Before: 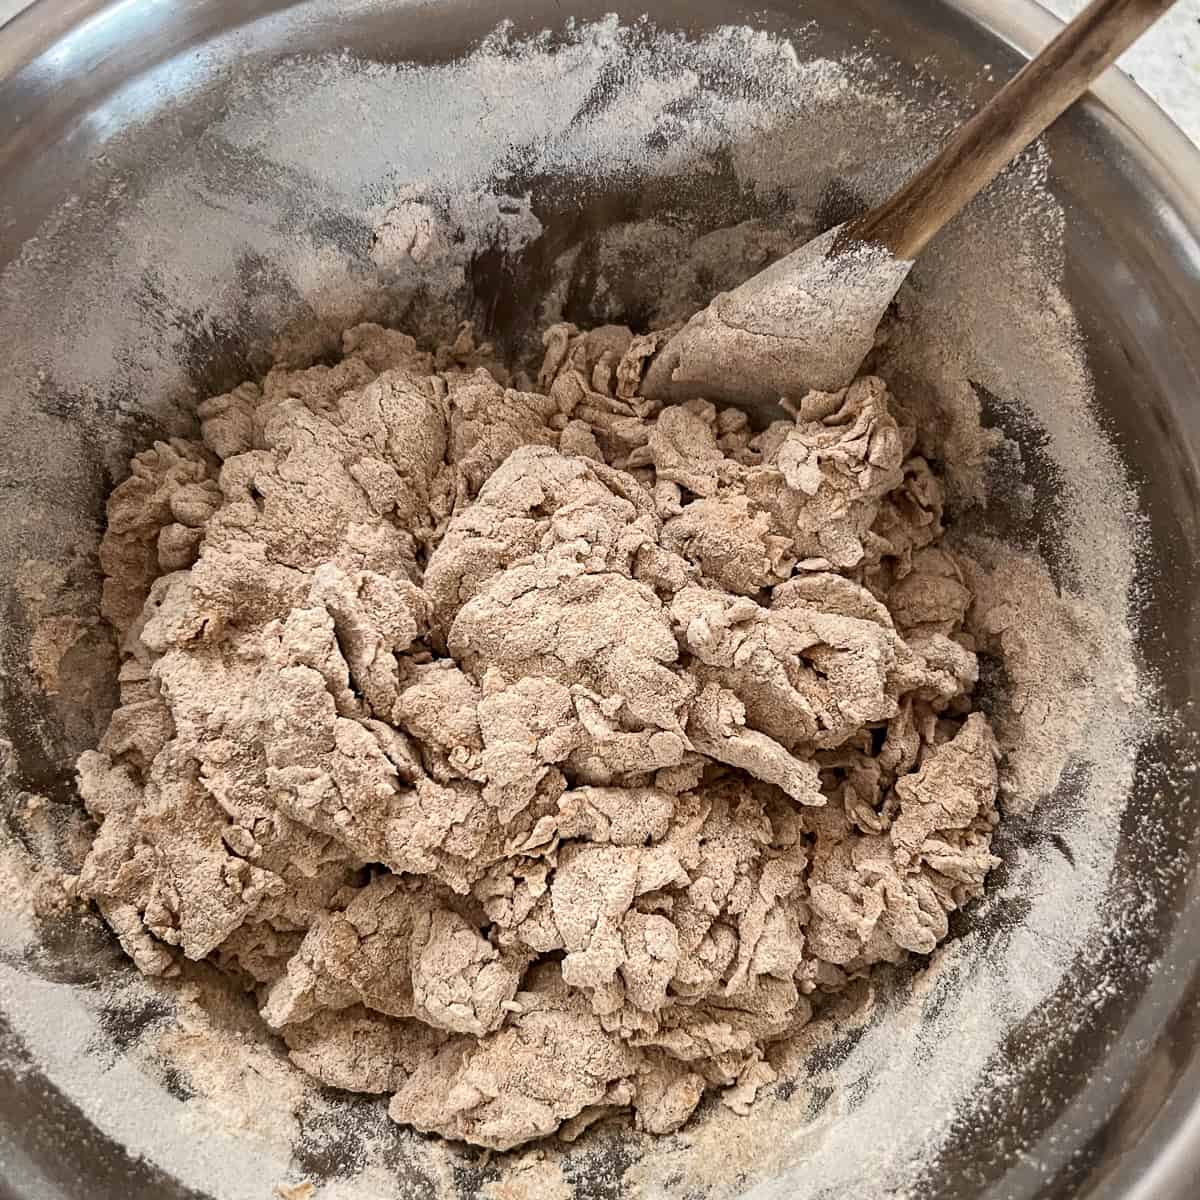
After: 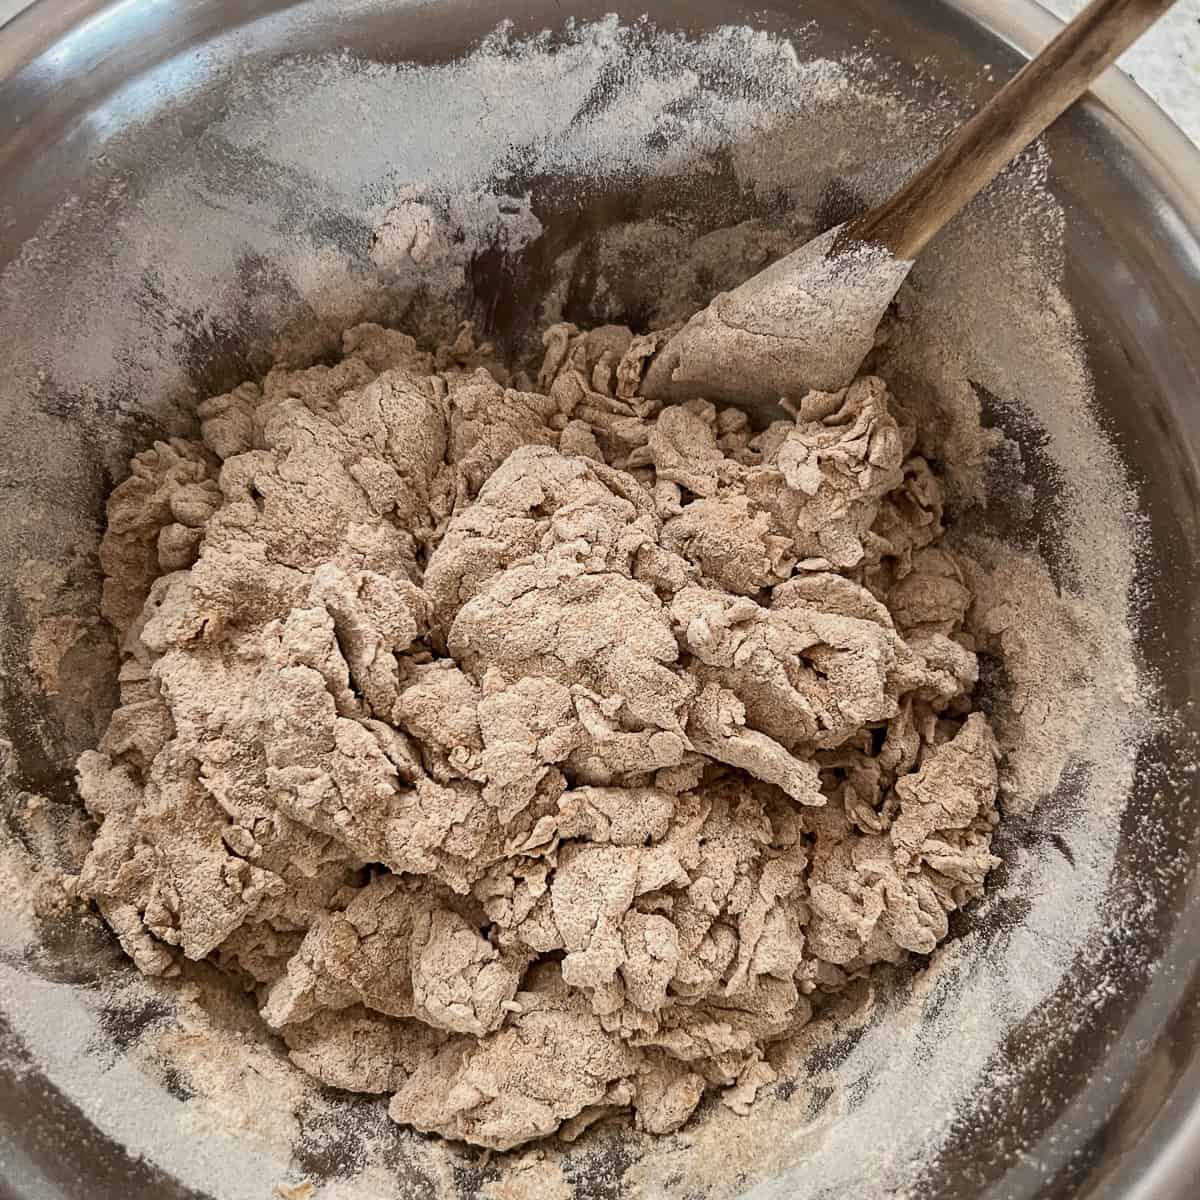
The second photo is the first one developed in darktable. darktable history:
shadows and highlights: shadows 25.75, white point adjustment -2.92, highlights -29.87
